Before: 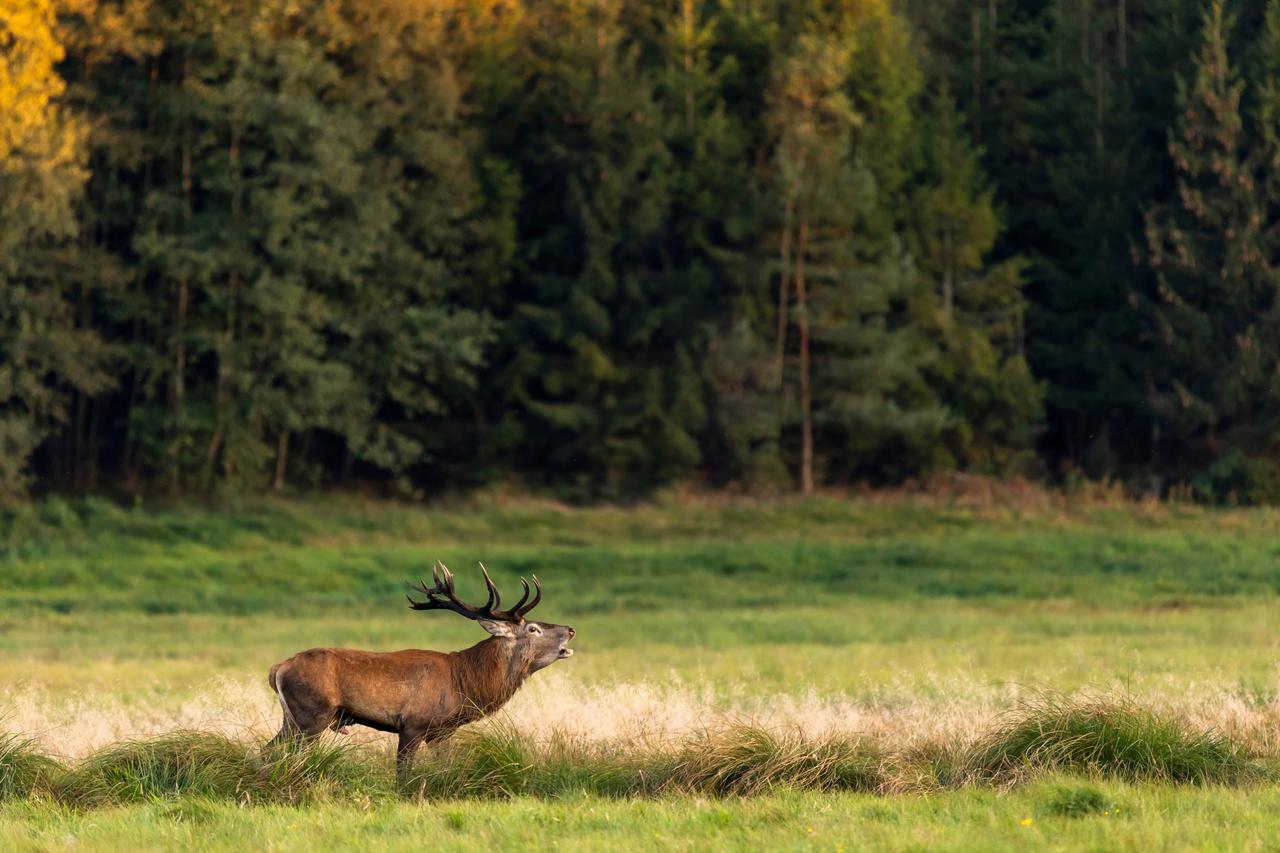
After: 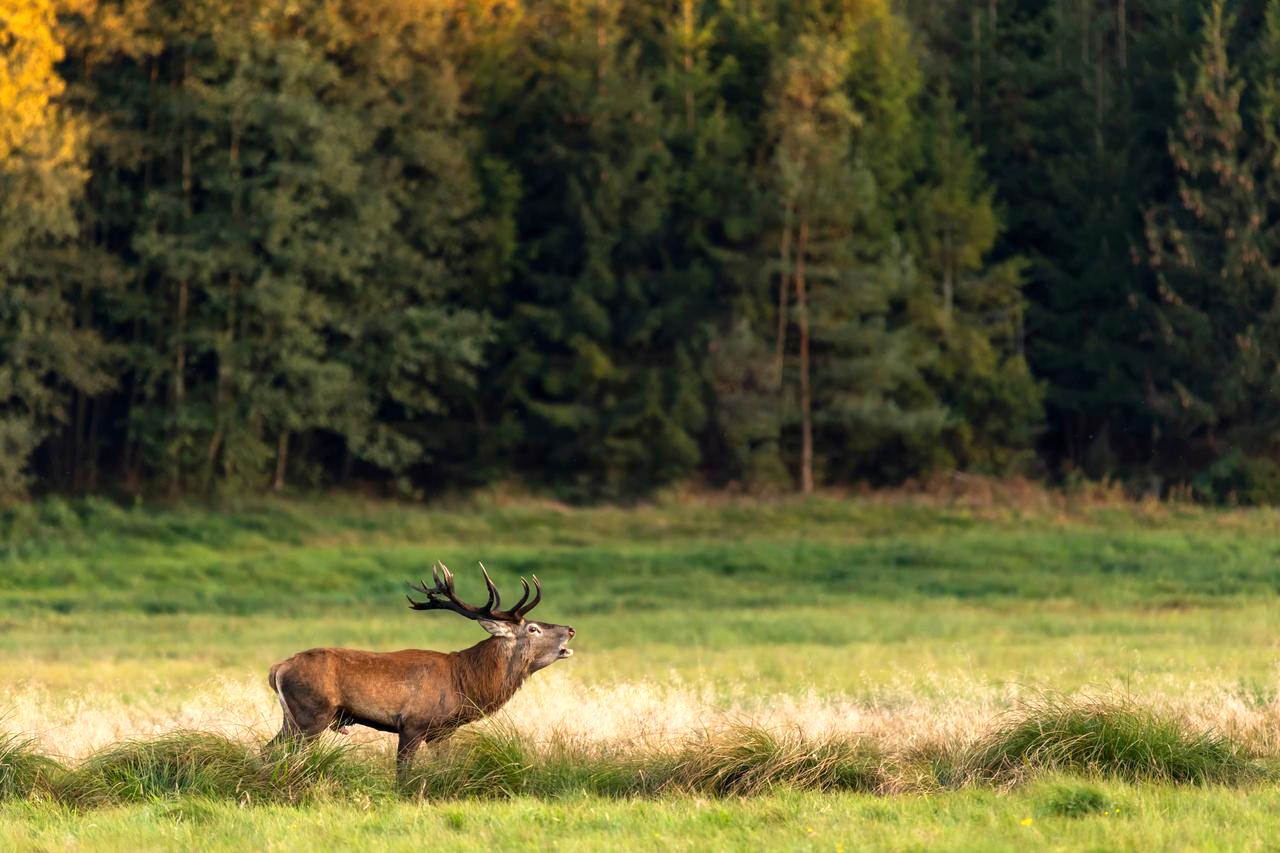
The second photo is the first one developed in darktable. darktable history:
exposure: black level correction 0, exposure 0.3 EV, compensate highlight preservation false
contrast brightness saturation: contrast 0.05
